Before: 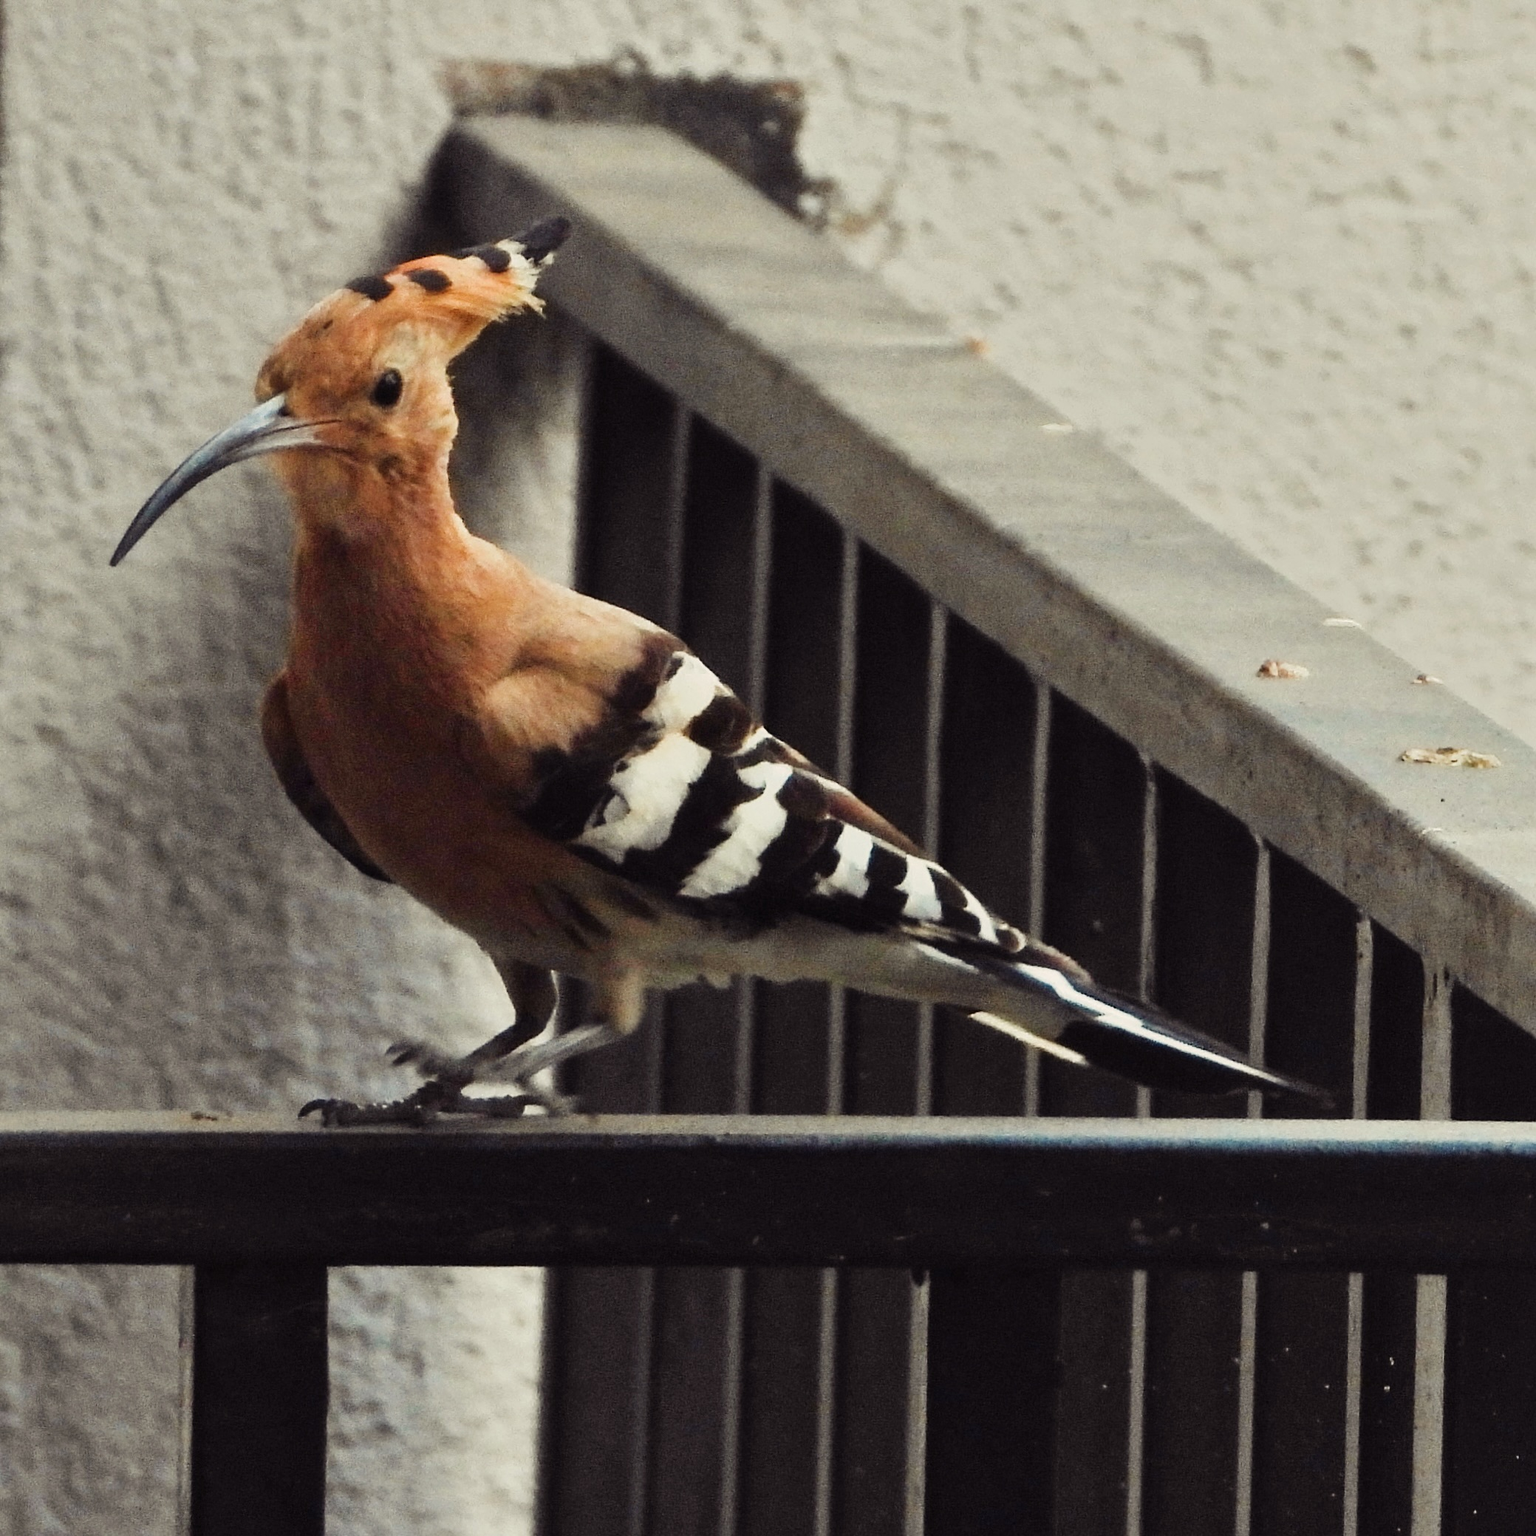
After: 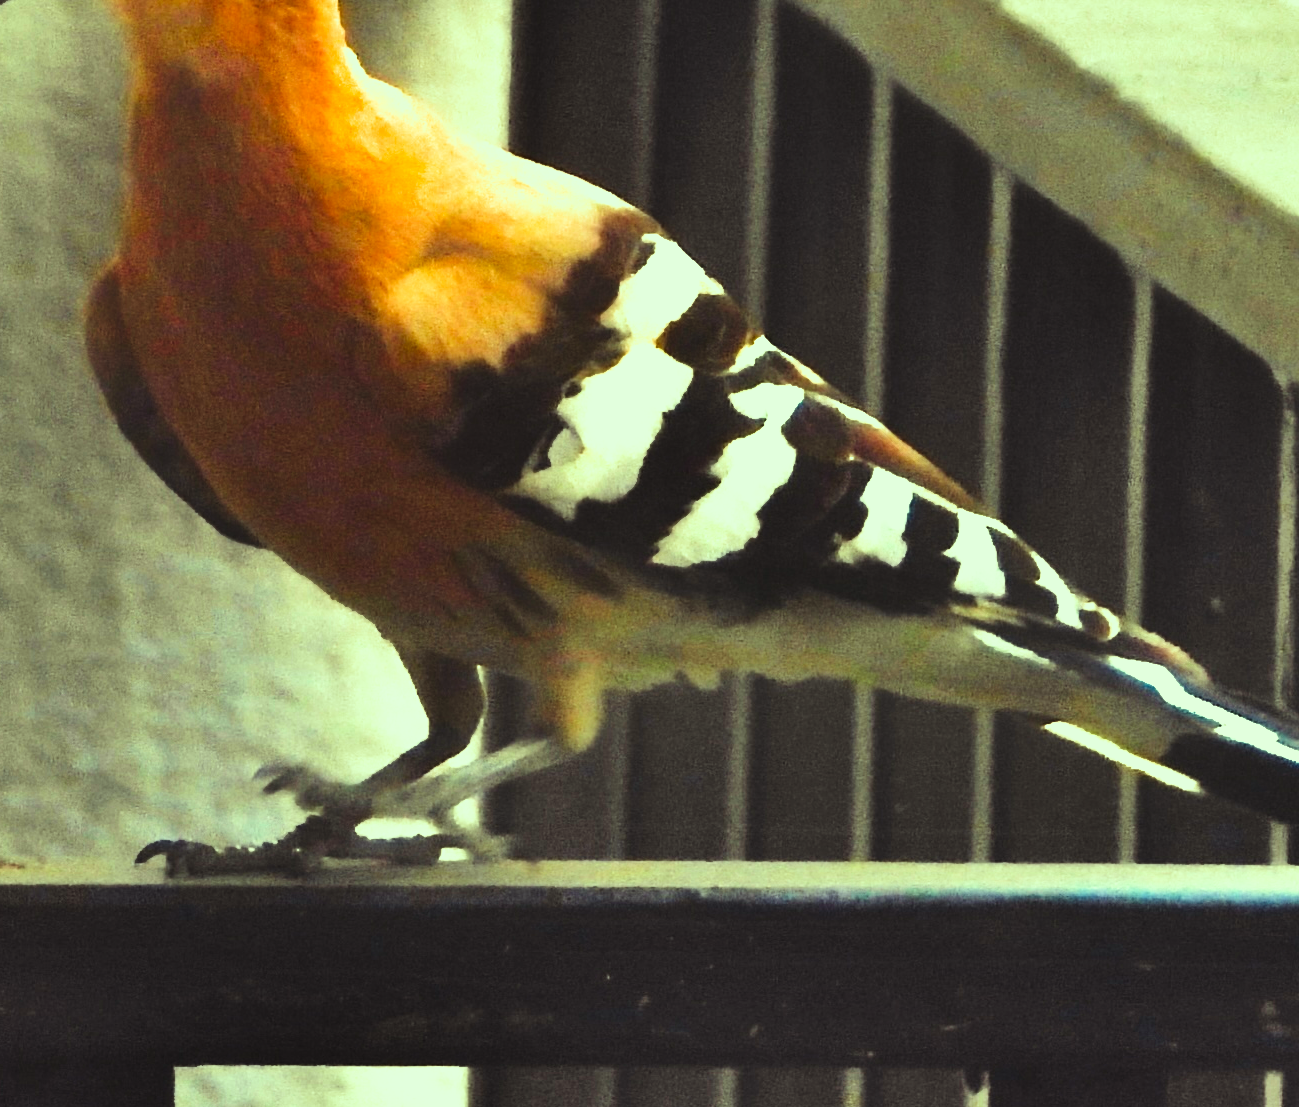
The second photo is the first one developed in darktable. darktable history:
crop: left 12.982%, top 31.215%, right 24.526%, bottom 15.529%
exposure: black level correction -0.005, exposure 1.006 EV, compensate highlight preservation false
color correction: highlights a* -11.19, highlights b* 9.87, saturation 1.71
shadows and highlights: low approximation 0.01, soften with gaussian
filmic rgb: black relative exposure -12.72 EV, white relative exposure 2.81 EV, target black luminance 0%, hardness 8.49, latitude 69.94%, contrast 1.134, shadows ↔ highlights balance -0.836%, add noise in highlights 0.001, preserve chrominance luminance Y, color science v3 (2019), use custom middle-gray values true, contrast in highlights soft
contrast equalizer: octaves 7, y [[0.6 ×6], [0.55 ×6], [0 ×6], [0 ×6], [0 ×6]], mix -0.99
